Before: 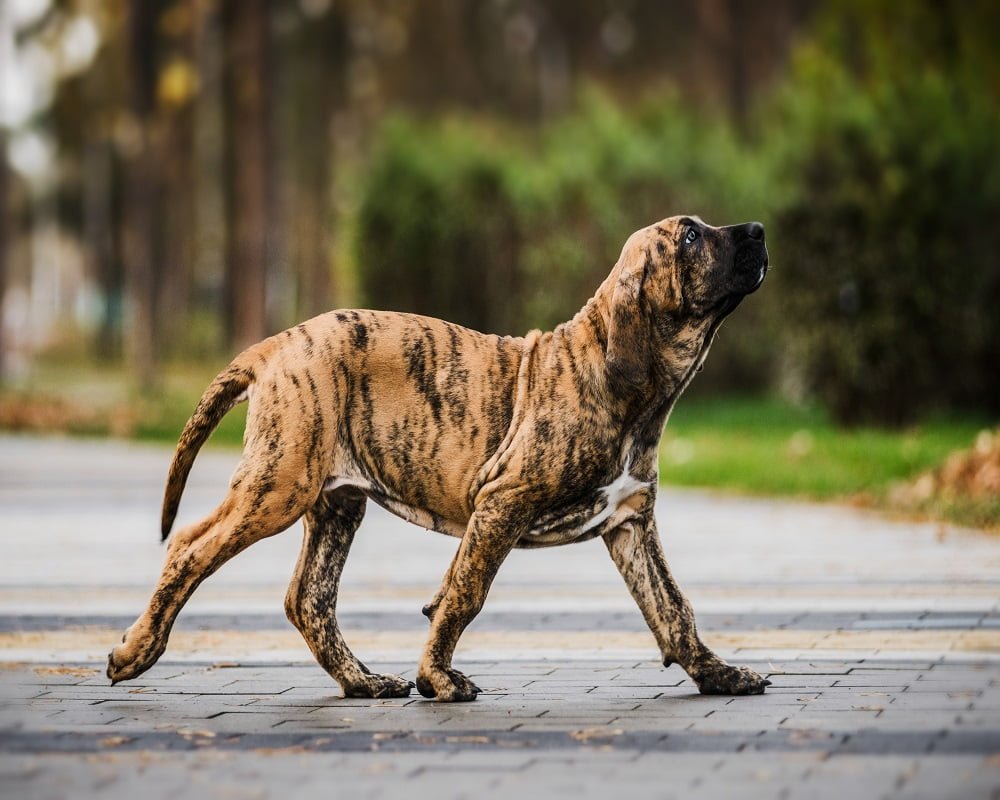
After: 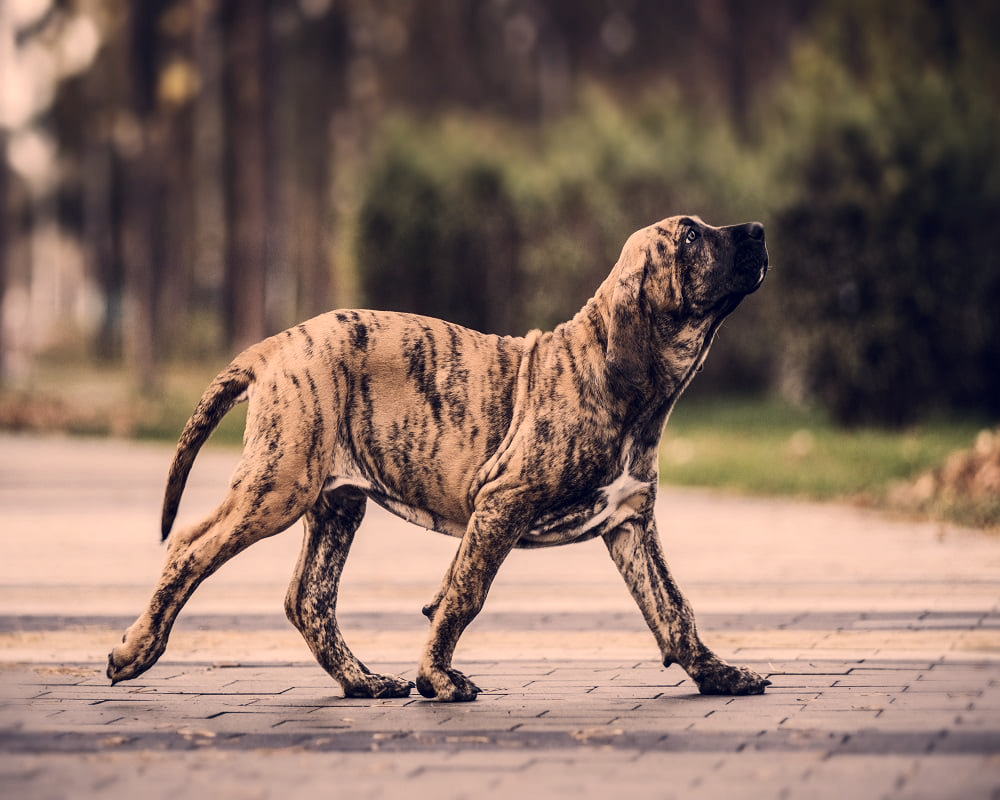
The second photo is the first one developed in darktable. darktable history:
color correction: highlights a* 19.59, highlights b* 27.49, shadows a* 3.46, shadows b* -17.28, saturation 0.73
contrast brightness saturation: contrast 0.1, saturation -0.3
